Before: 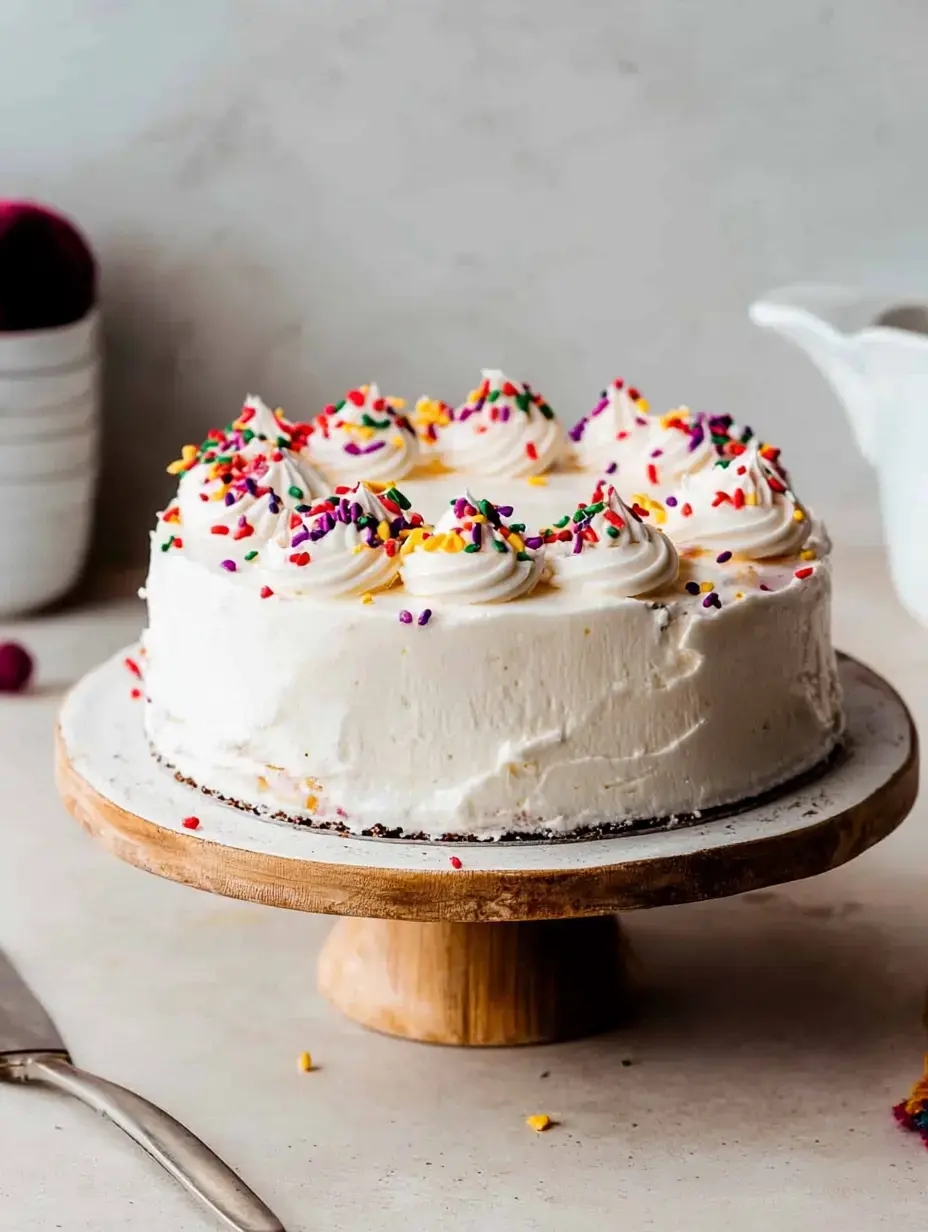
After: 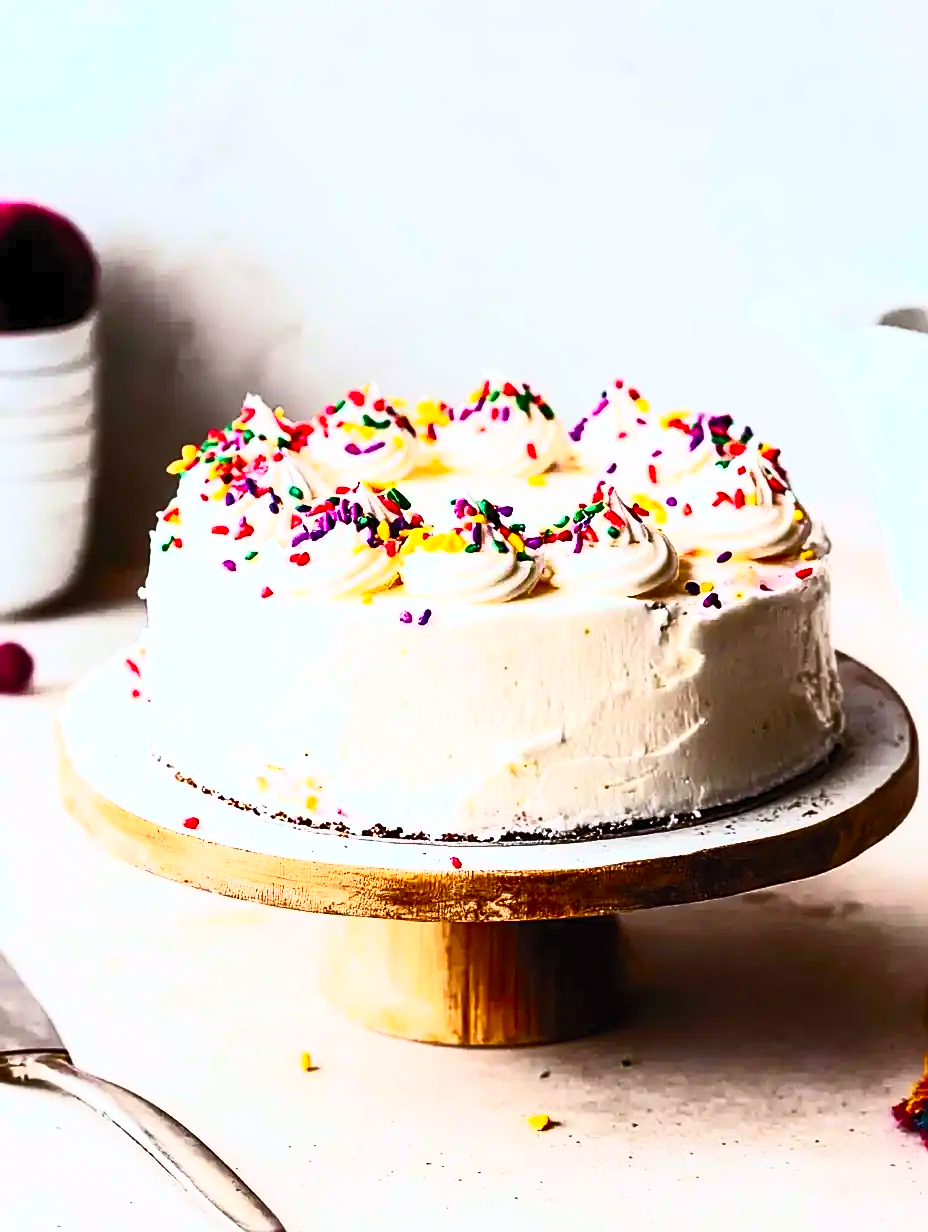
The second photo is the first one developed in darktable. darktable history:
white balance: red 0.976, blue 1.04
contrast brightness saturation: contrast 0.83, brightness 0.59, saturation 0.59
sharpen: on, module defaults
